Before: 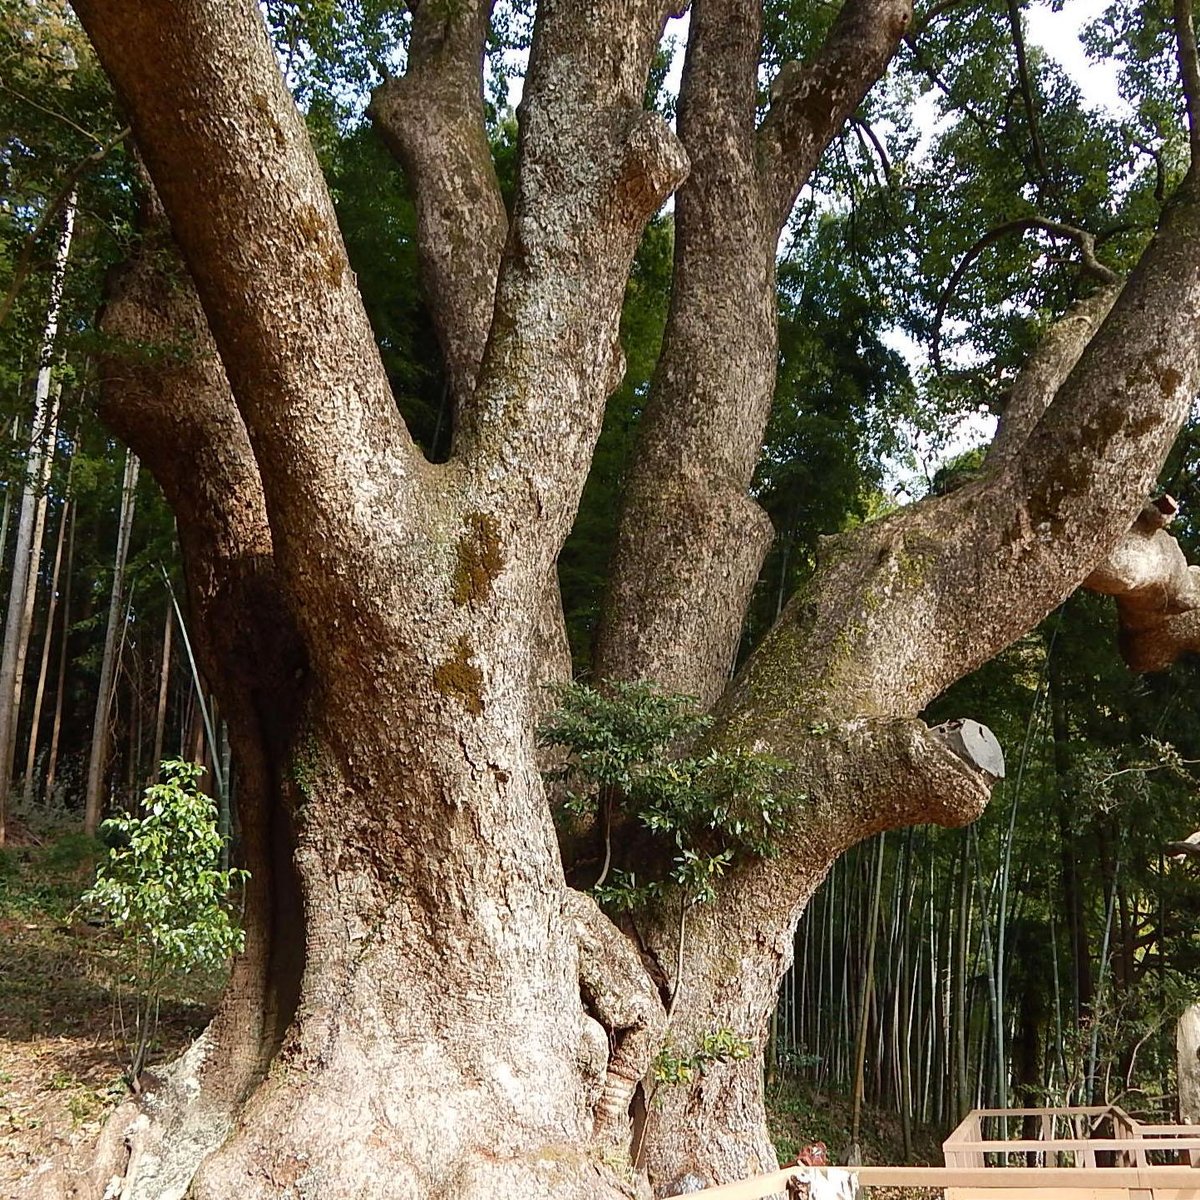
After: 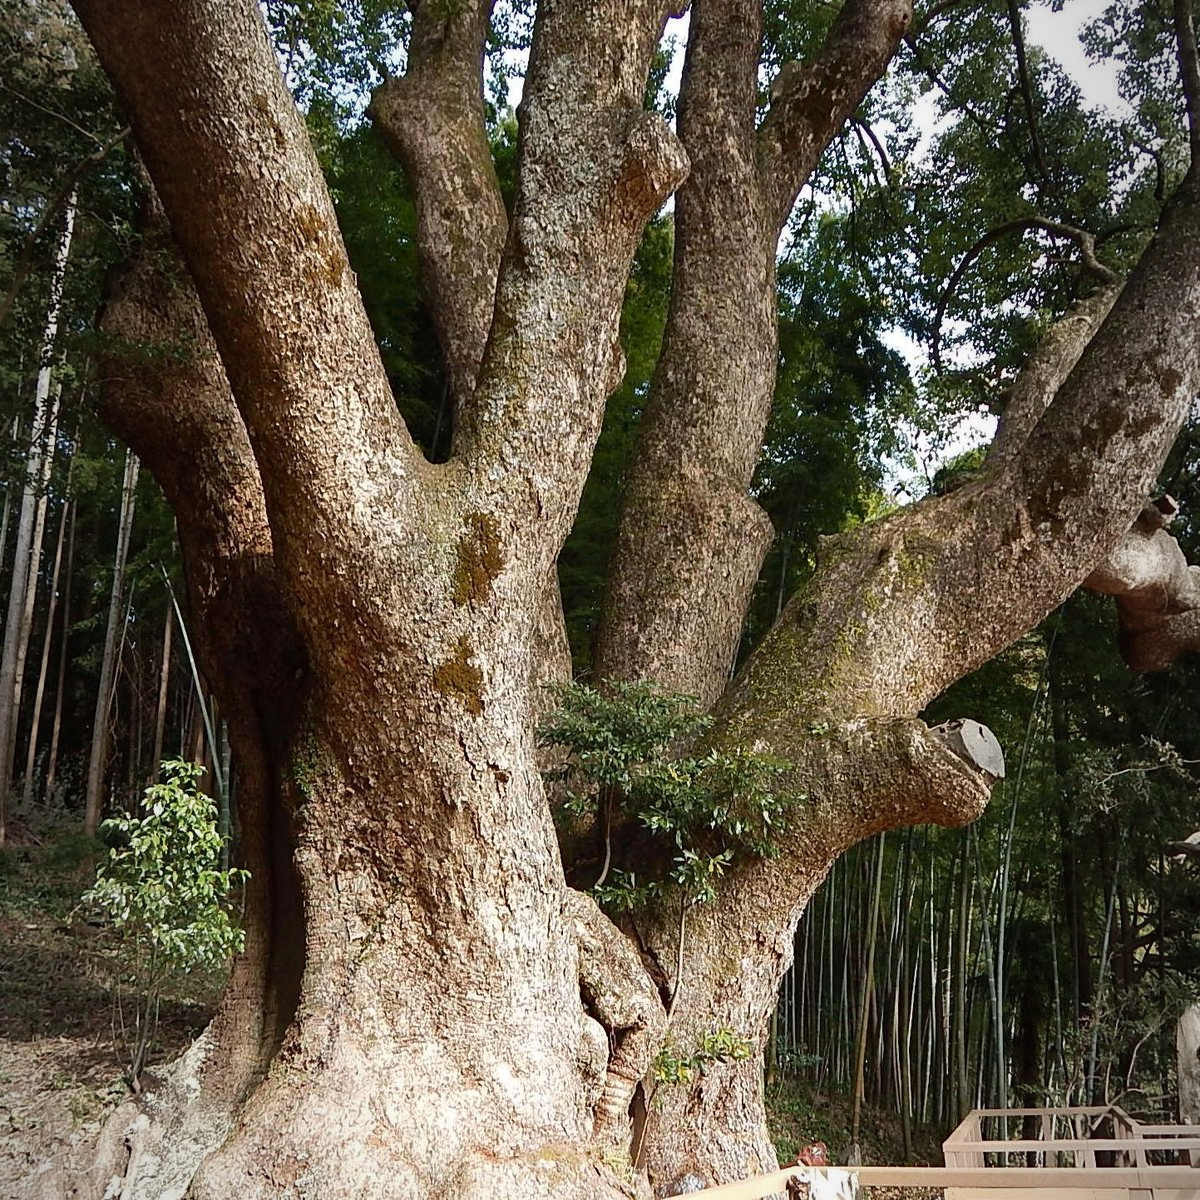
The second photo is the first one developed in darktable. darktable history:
haze removal: compatibility mode true, adaptive false
vignetting: fall-off start 96.82%, fall-off radius 100.98%, width/height ratio 0.61
